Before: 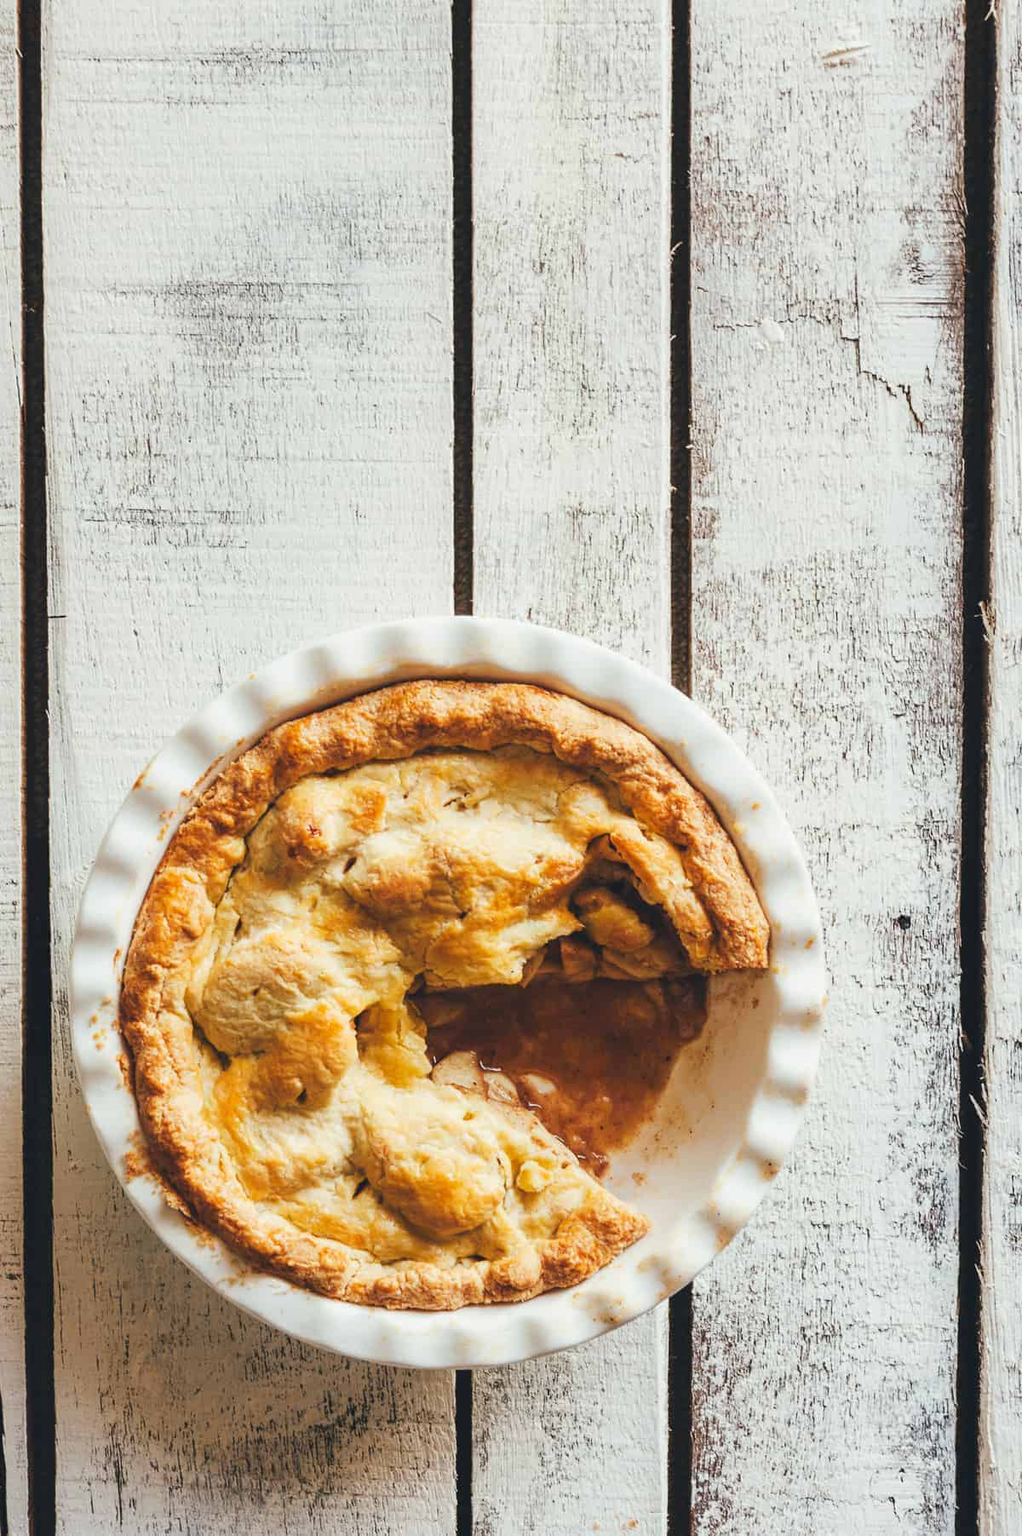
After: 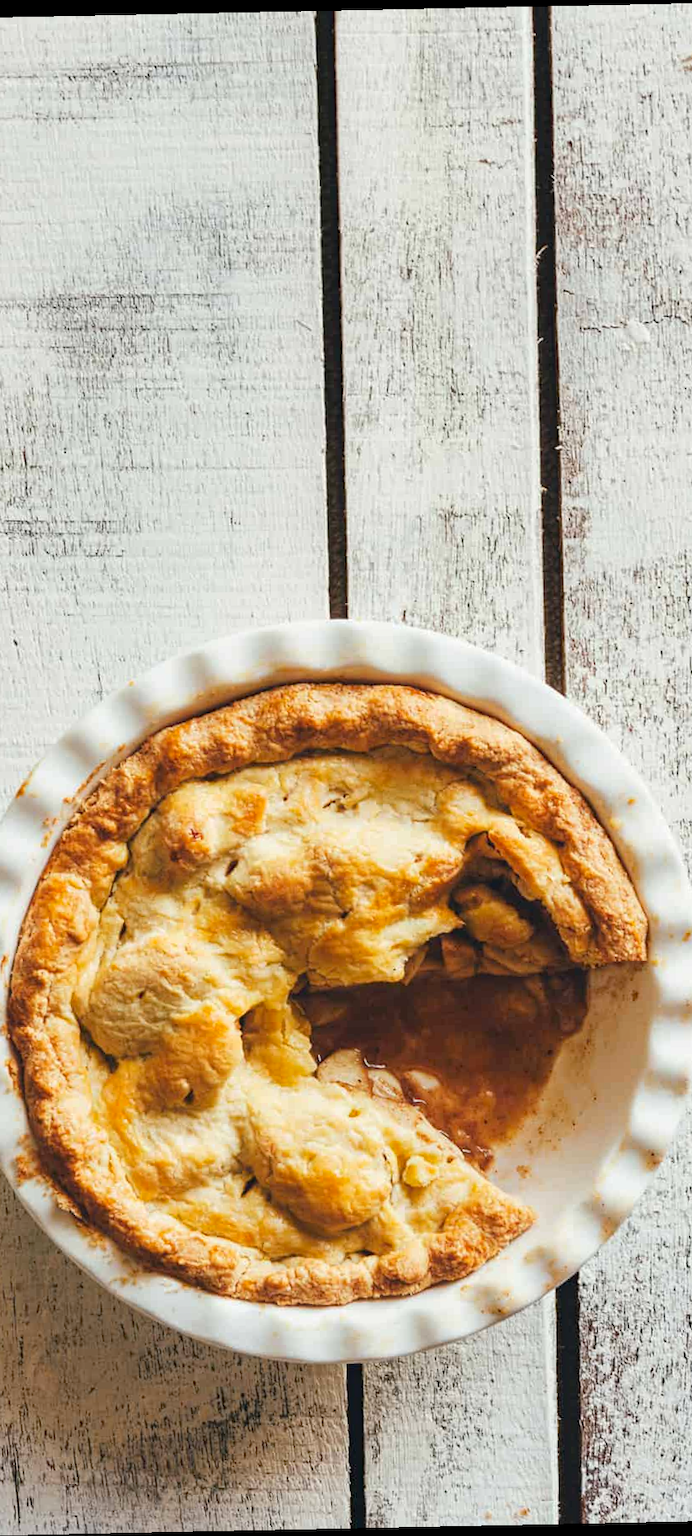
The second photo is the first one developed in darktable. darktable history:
haze removal: on, module defaults
tone equalizer: on, module defaults
crop and rotate: left 12.673%, right 20.66%
rotate and perspective: rotation -1.17°, automatic cropping off
